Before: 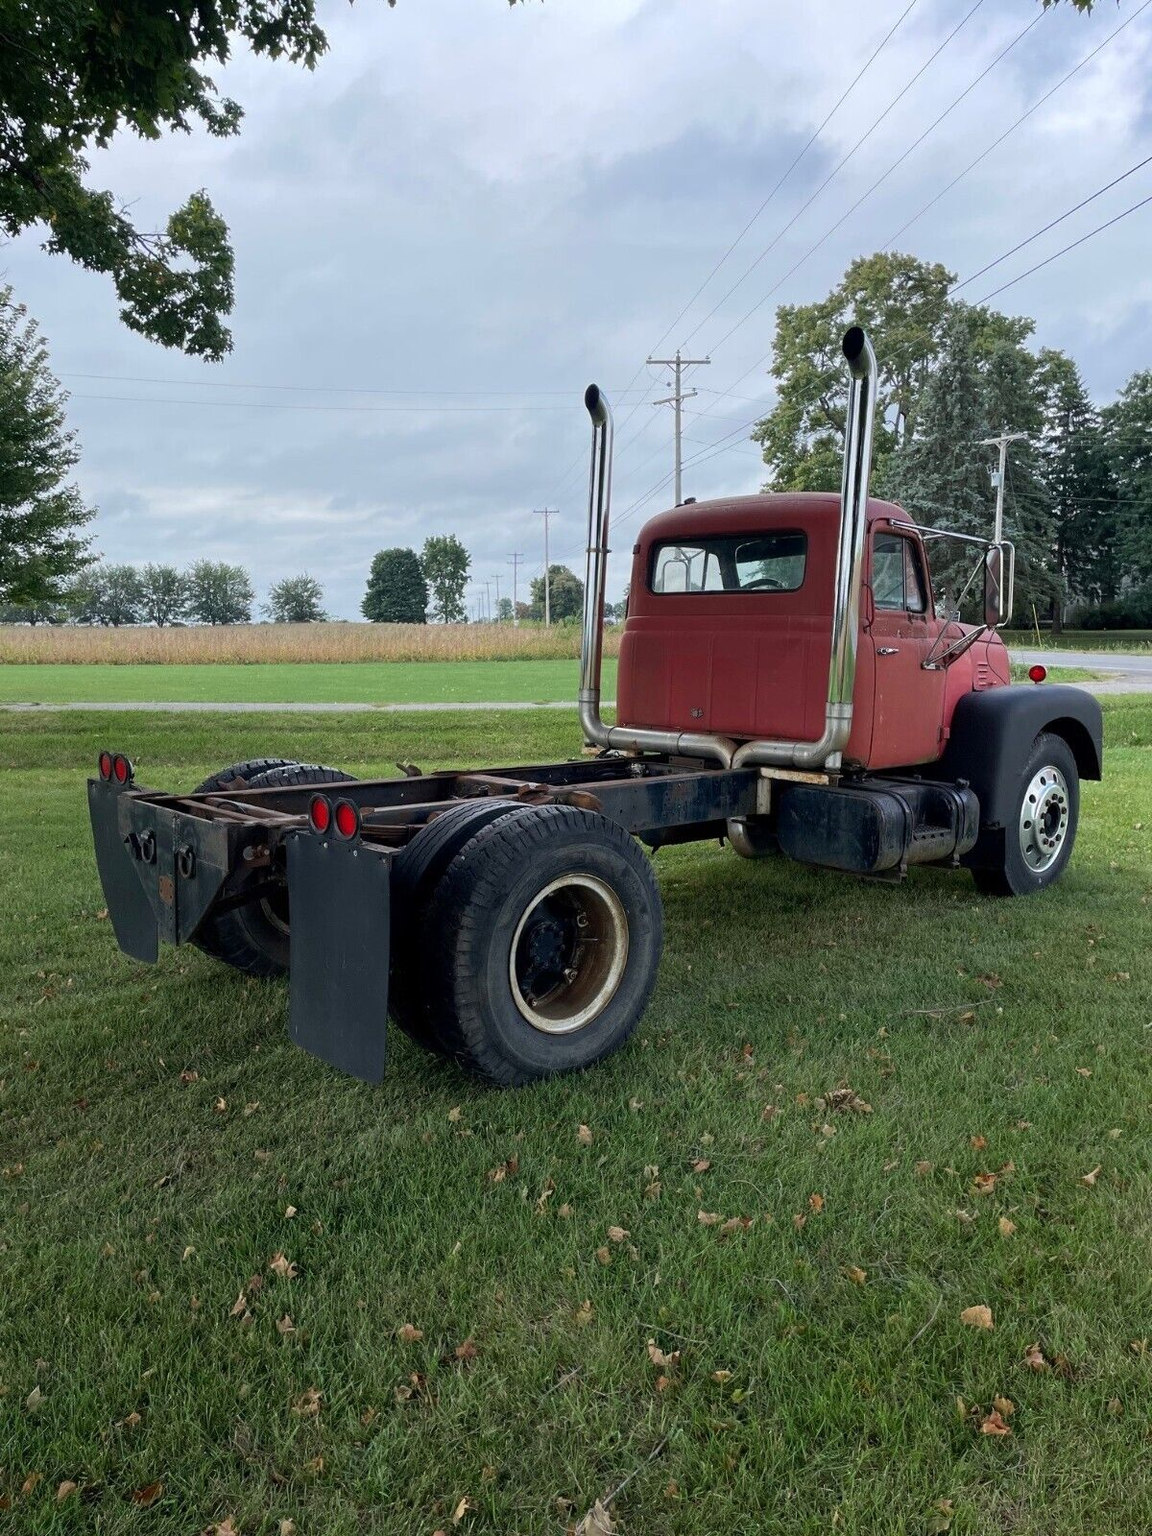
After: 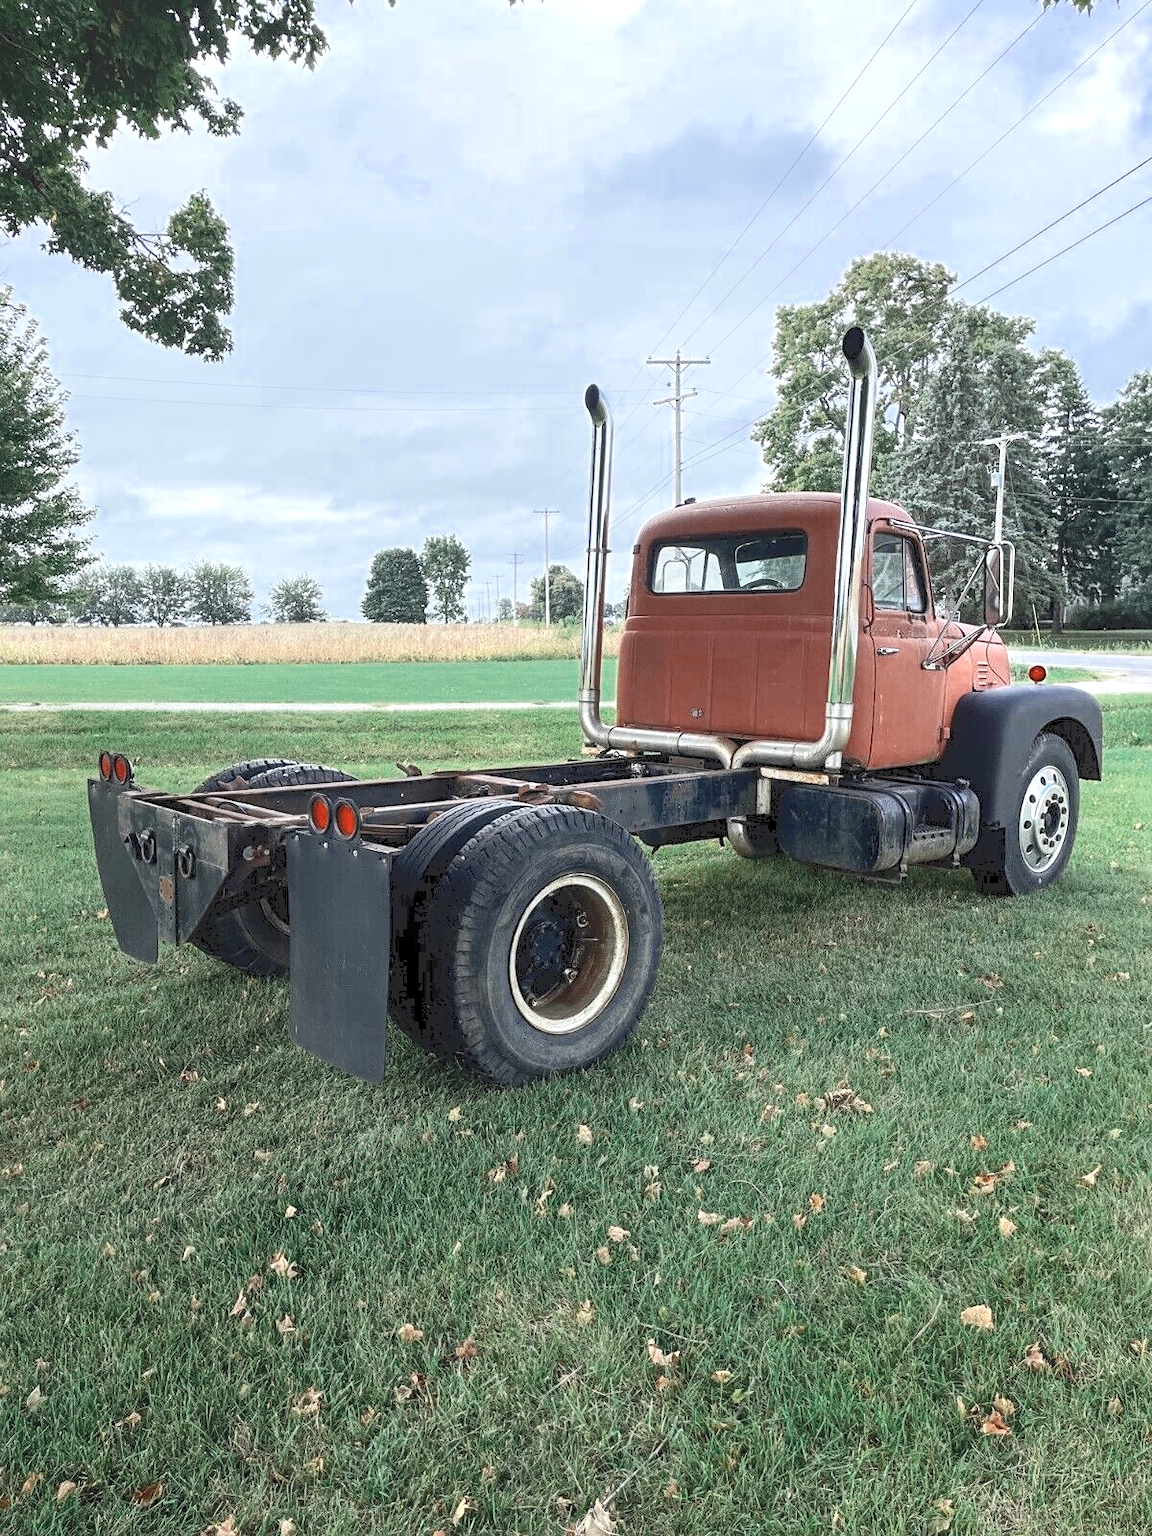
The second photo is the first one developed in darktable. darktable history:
sharpen: amount 0.21
color zones: curves: ch0 [(0, 0.5) (0.125, 0.4) (0.25, 0.5) (0.375, 0.4) (0.5, 0.4) (0.625, 0.35) (0.75, 0.35) (0.875, 0.5)]; ch1 [(0, 0.35) (0.125, 0.45) (0.25, 0.35) (0.375, 0.35) (0.5, 0.35) (0.625, 0.35) (0.75, 0.45) (0.875, 0.35)]; ch2 [(0, 0.6) (0.125, 0.5) (0.25, 0.5) (0.375, 0.6) (0.5, 0.6) (0.625, 0.5) (0.75, 0.5) (0.875, 0.5)], mix 21.15%
tone equalizer: edges refinement/feathering 500, mask exposure compensation -1.57 EV, preserve details no
tone curve: curves: ch0 [(0, 0) (0.003, 0.156) (0.011, 0.156) (0.025, 0.161) (0.044, 0.164) (0.069, 0.178) (0.1, 0.201) (0.136, 0.229) (0.177, 0.263) (0.224, 0.301) (0.277, 0.355) (0.335, 0.415) (0.399, 0.48) (0.468, 0.561) (0.543, 0.647) (0.623, 0.735) (0.709, 0.819) (0.801, 0.893) (0.898, 0.953) (1, 1)], color space Lab, independent channels, preserve colors none
local contrast: on, module defaults
exposure: exposure 0.949 EV, compensate exposure bias true, compensate highlight preservation false
